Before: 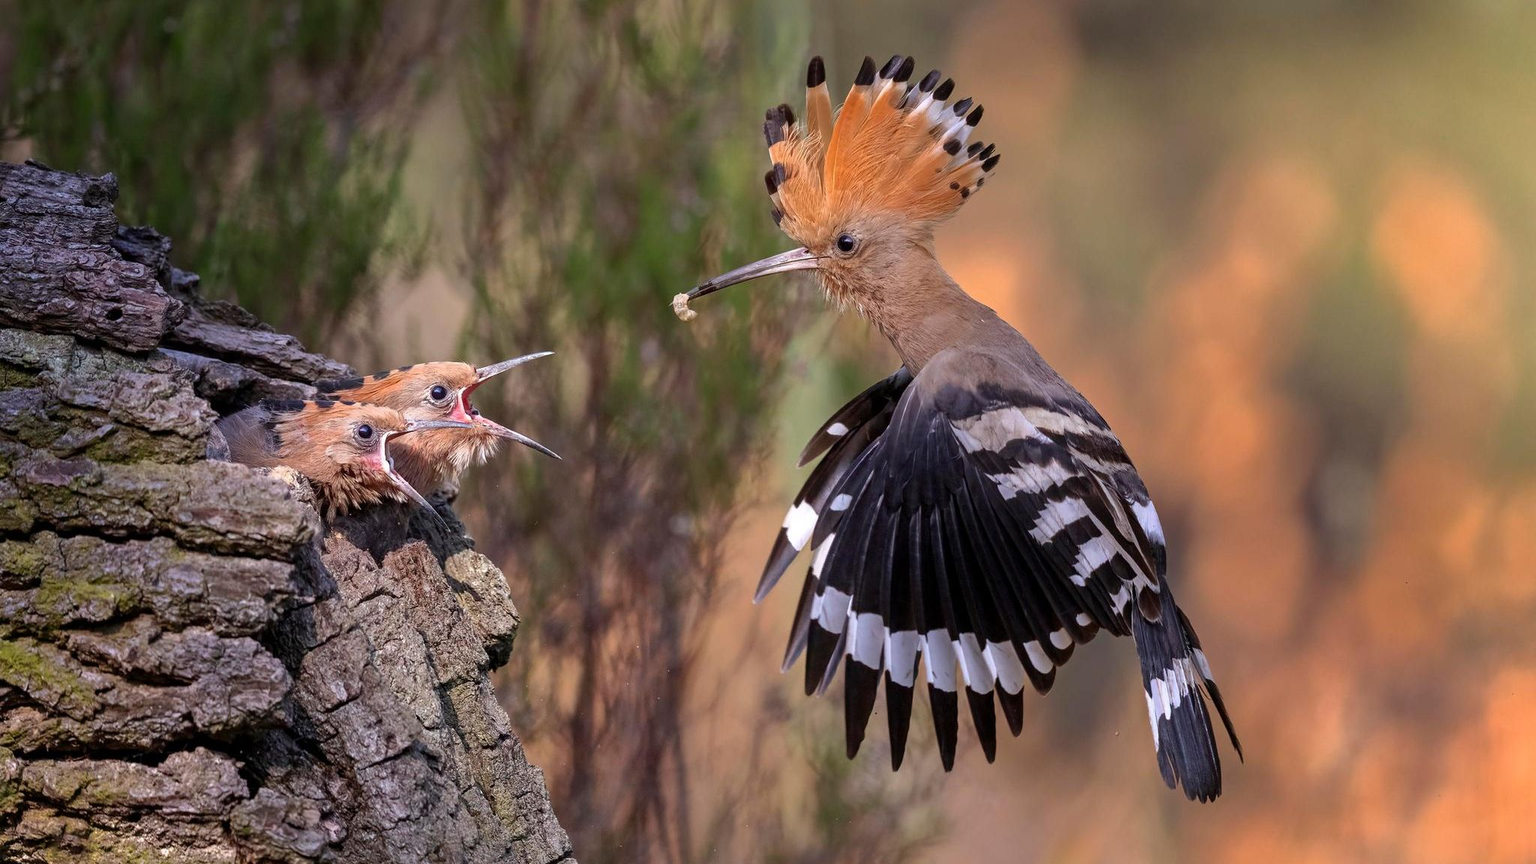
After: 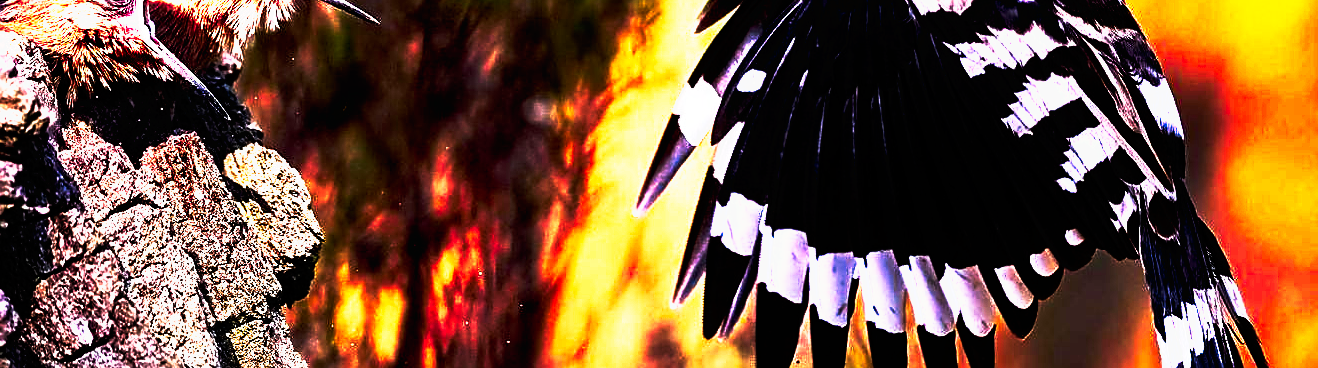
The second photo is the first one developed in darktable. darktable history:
sharpen: on, module defaults
crop: left 18.091%, top 51.13%, right 17.525%, bottom 16.85%
tone curve: curves: ch0 [(0, 0) (0.003, 0.001) (0.011, 0.003) (0.025, 0.003) (0.044, 0.003) (0.069, 0.003) (0.1, 0.006) (0.136, 0.007) (0.177, 0.009) (0.224, 0.007) (0.277, 0.026) (0.335, 0.126) (0.399, 0.254) (0.468, 0.493) (0.543, 0.892) (0.623, 0.984) (0.709, 0.979) (0.801, 0.979) (0.898, 0.982) (1, 1)], preserve colors none
